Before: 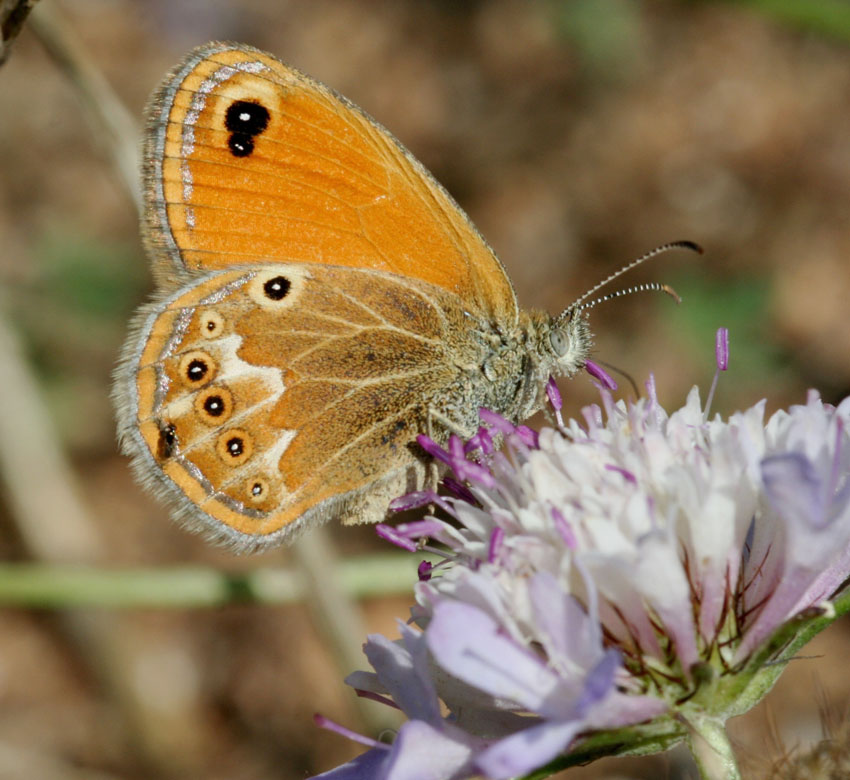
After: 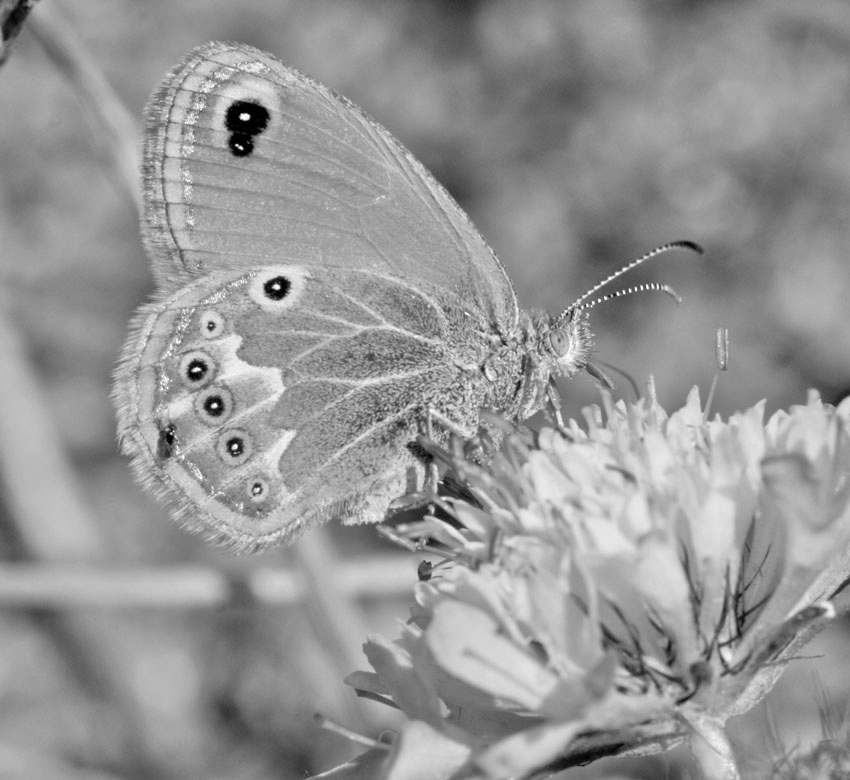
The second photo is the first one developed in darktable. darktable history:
monochrome: on, module defaults
color balance rgb: shadows lift › chroma 11.71%, shadows lift › hue 133.46°, highlights gain › chroma 4%, highlights gain › hue 200.2°, perceptual saturation grading › global saturation 18.05%
tone equalizer: -7 EV 0.15 EV, -6 EV 0.6 EV, -5 EV 1.15 EV, -4 EV 1.33 EV, -3 EV 1.15 EV, -2 EV 0.6 EV, -1 EV 0.15 EV, mask exposure compensation -0.5 EV
